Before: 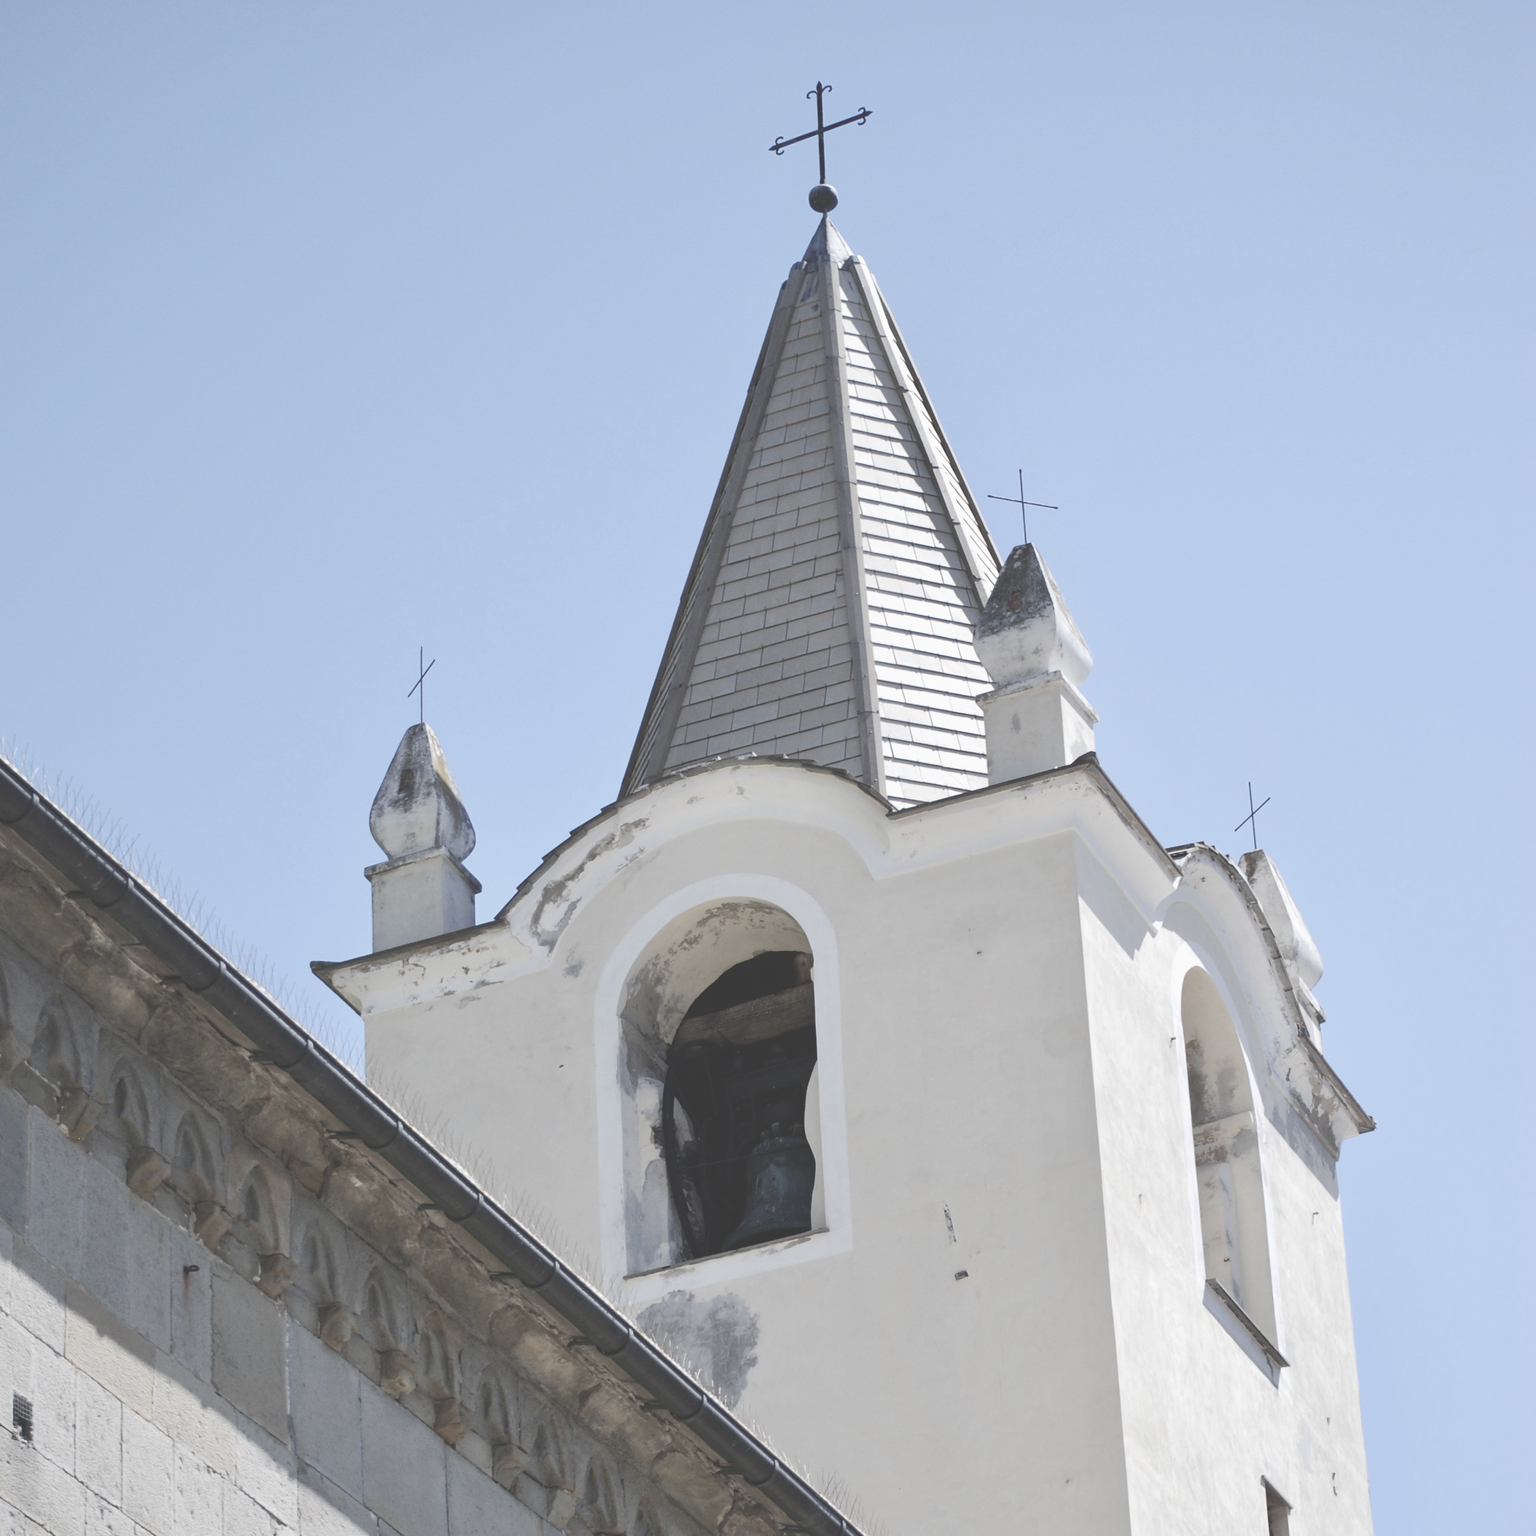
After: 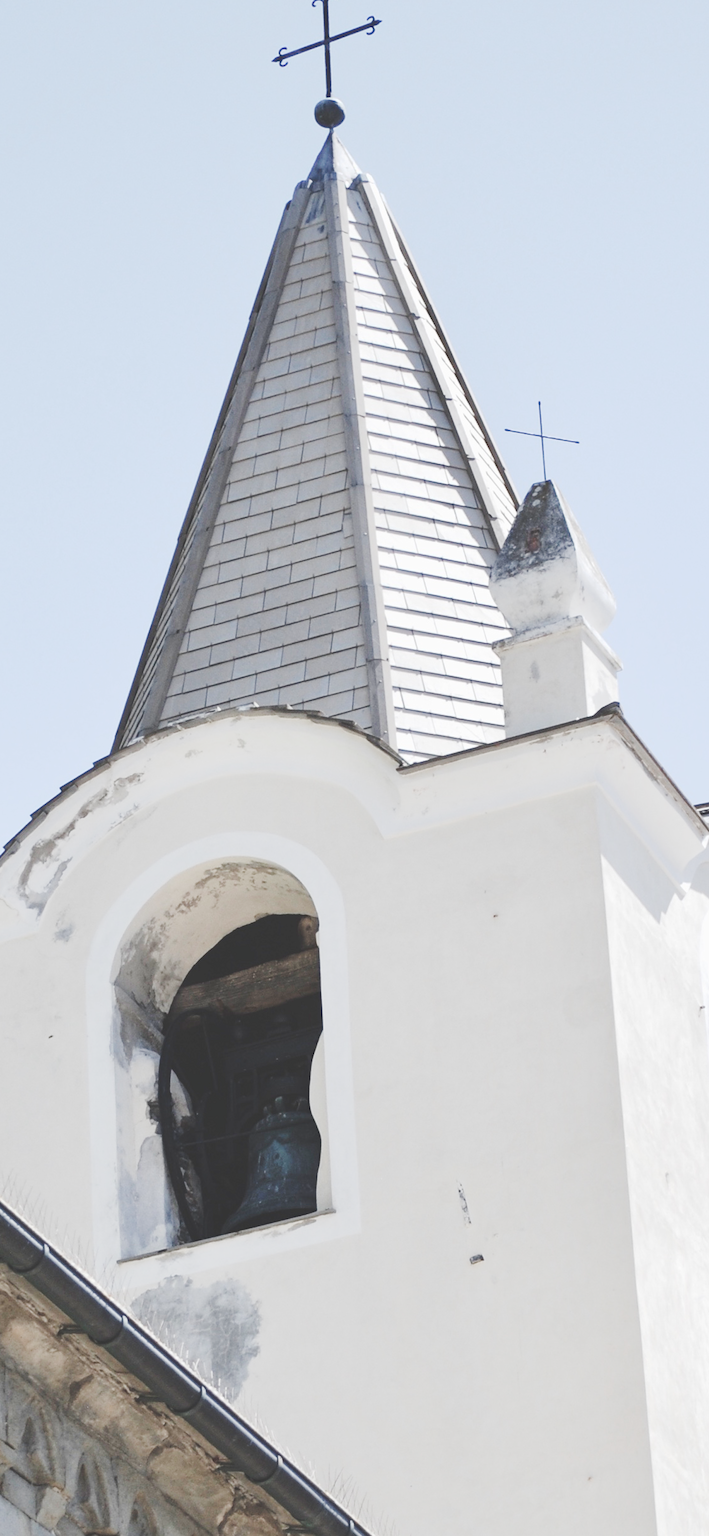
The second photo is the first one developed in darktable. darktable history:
tone curve: curves: ch0 [(0, 0) (0.003, 0.061) (0.011, 0.065) (0.025, 0.066) (0.044, 0.077) (0.069, 0.092) (0.1, 0.106) (0.136, 0.125) (0.177, 0.16) (0.224, 0.206) (0.277, 0.272) (0.335, 0.356) (0.399, 0.472) (0.468, 0.59) (0.543, 0.686) (0.623, 0.766) (0.709, 0.832) (0.801, 0.886) (0.898, 0.929) (1, 1)], preserve colors none
crop: left 33.452%, top 6.025%, right 23.155%
